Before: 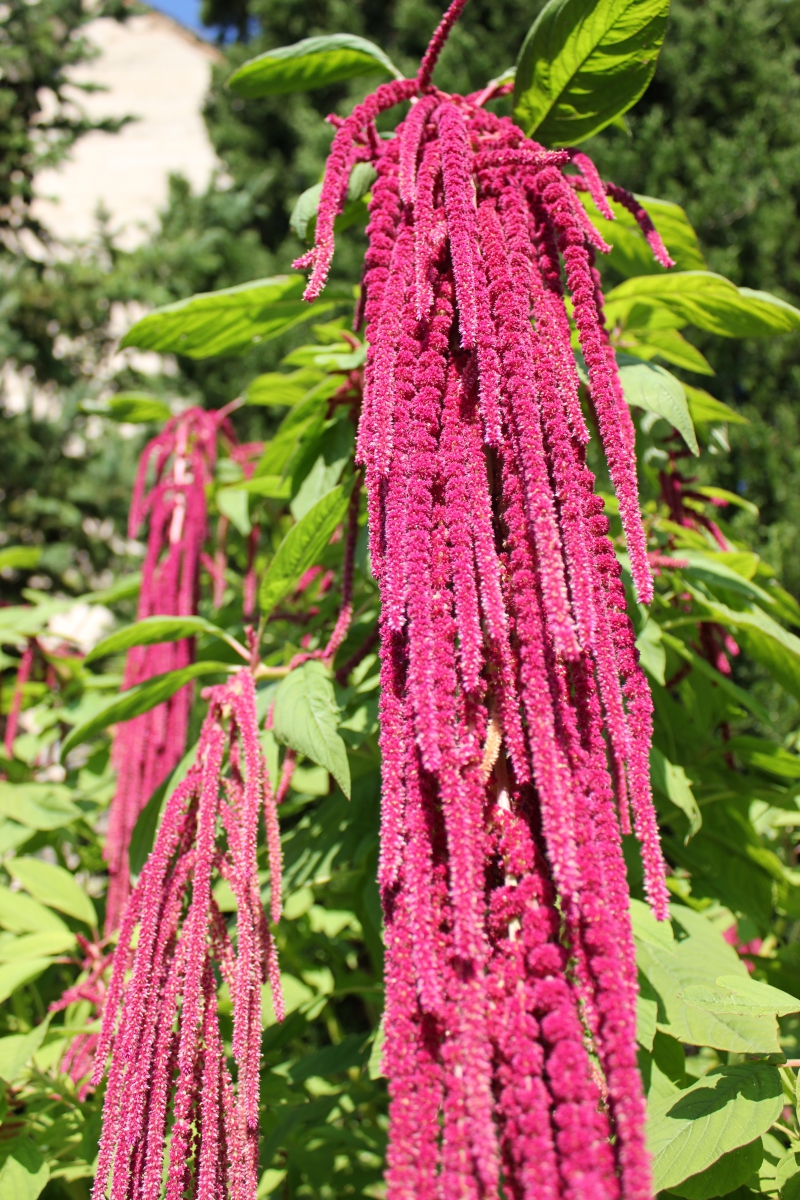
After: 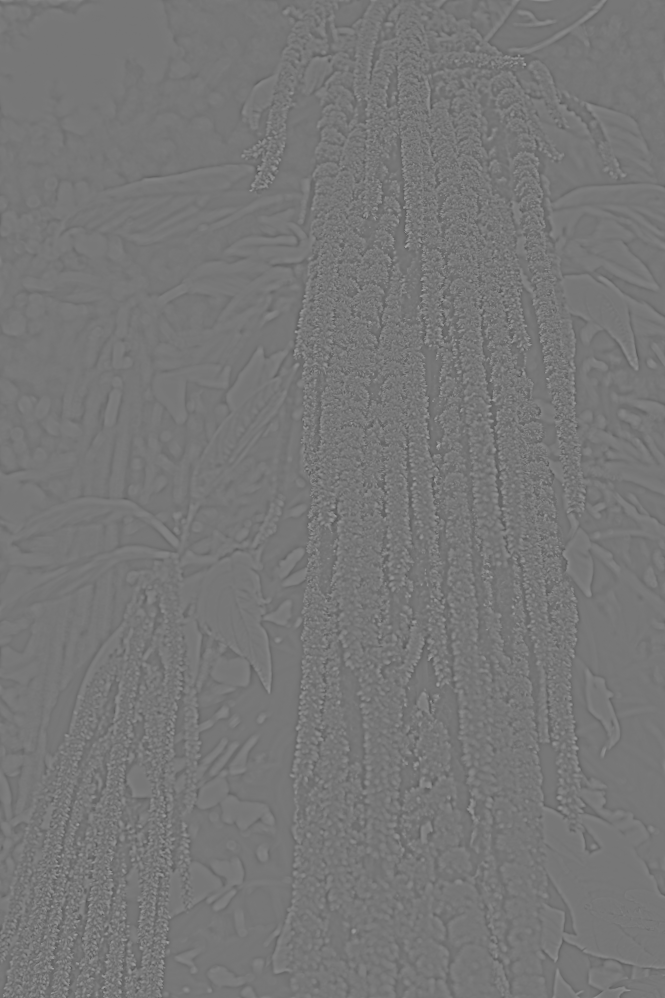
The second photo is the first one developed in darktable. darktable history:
white balance: emerald 1
highpass: sharpness 5.84%, contrast boost 8.44%
crop and rotate: angle -3.27°, left 5.211%, top 5.211%, right 4.607%, bottom 4.607%
local contrast: on, module defaults
